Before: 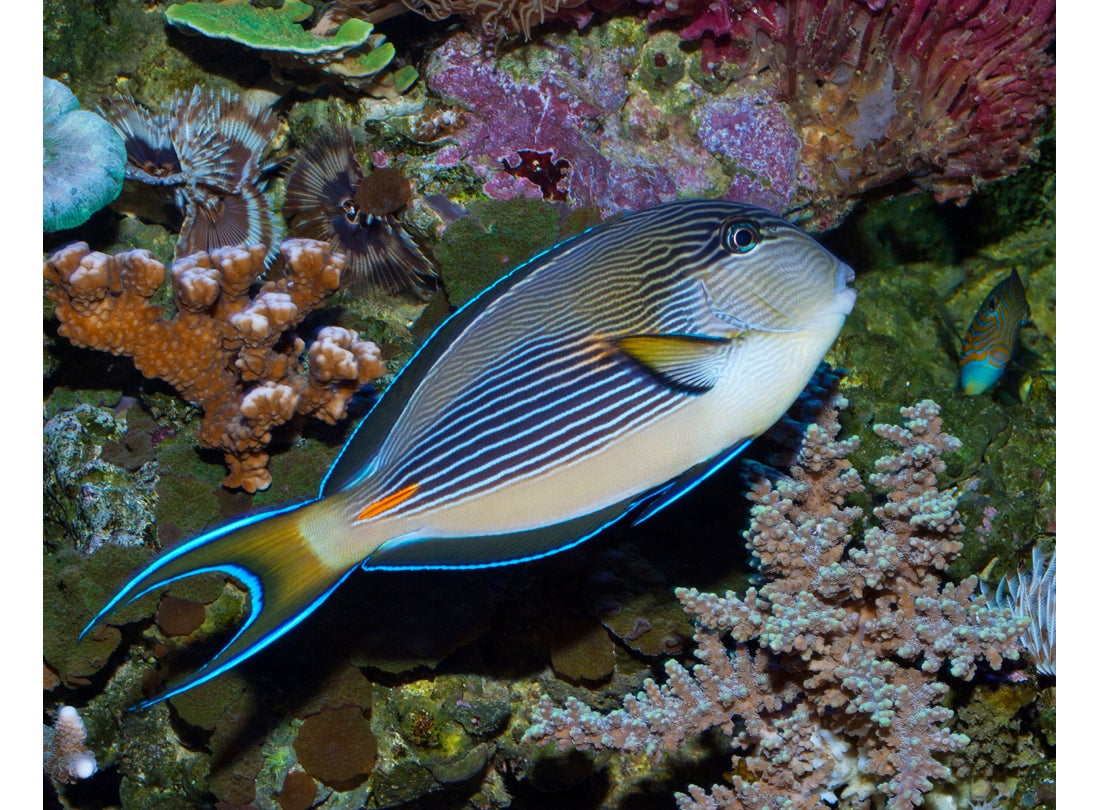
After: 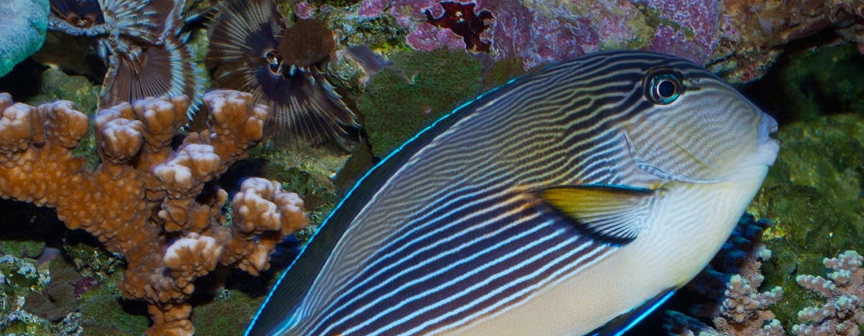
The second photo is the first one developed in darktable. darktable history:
graduated density: on, module defaults
crop: left 7.036%, top 18.398%, right 14.379%, bottom 40.043%
